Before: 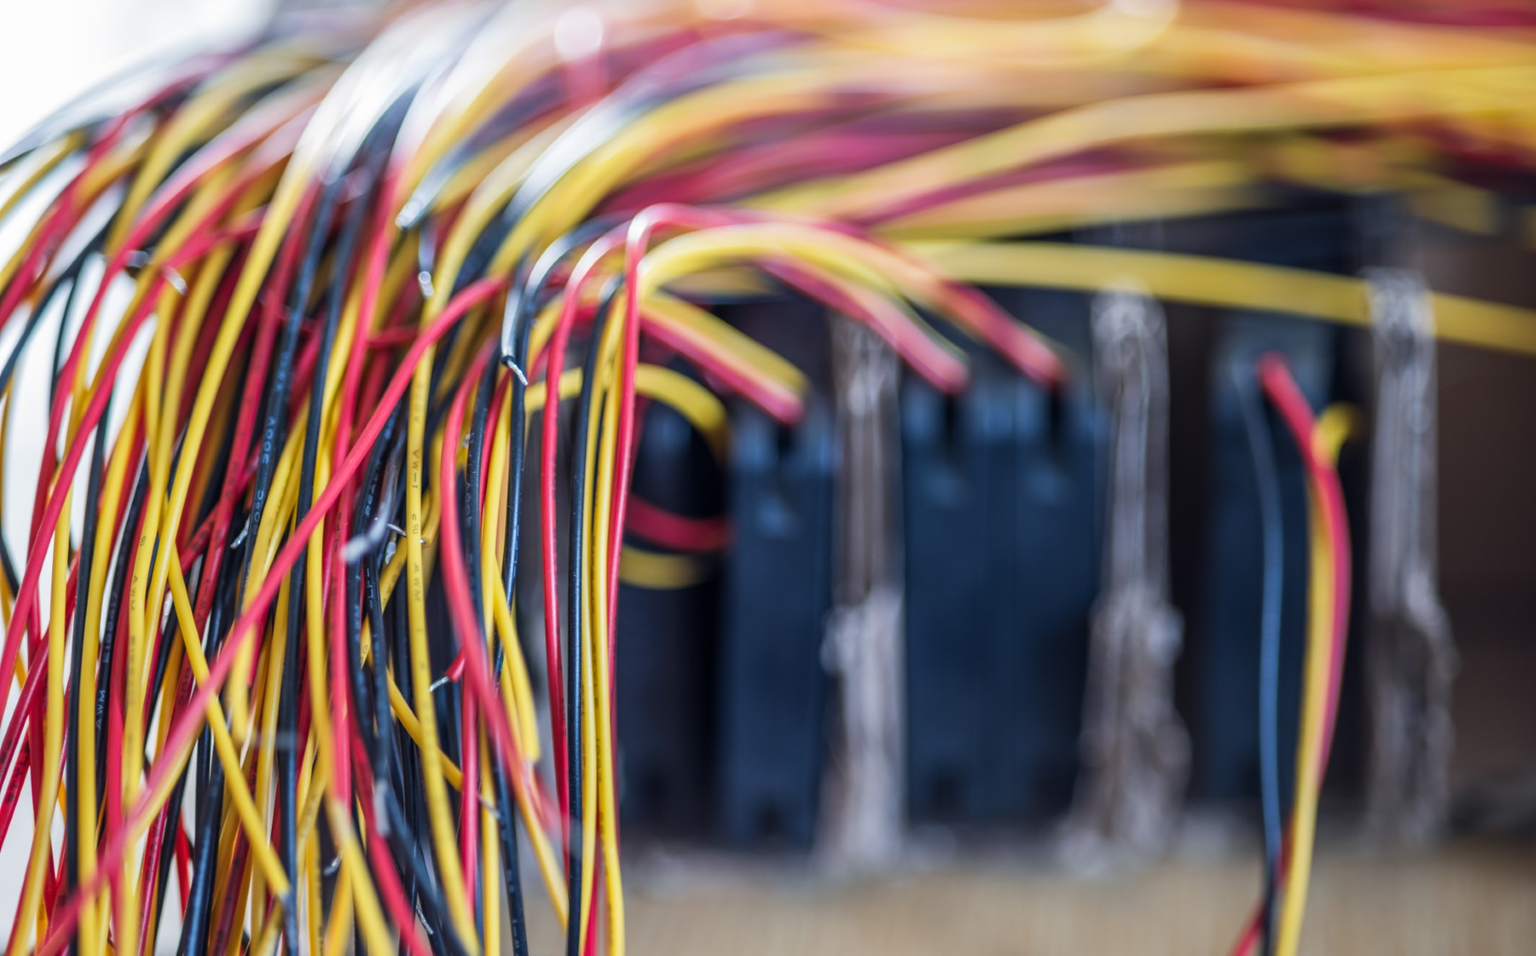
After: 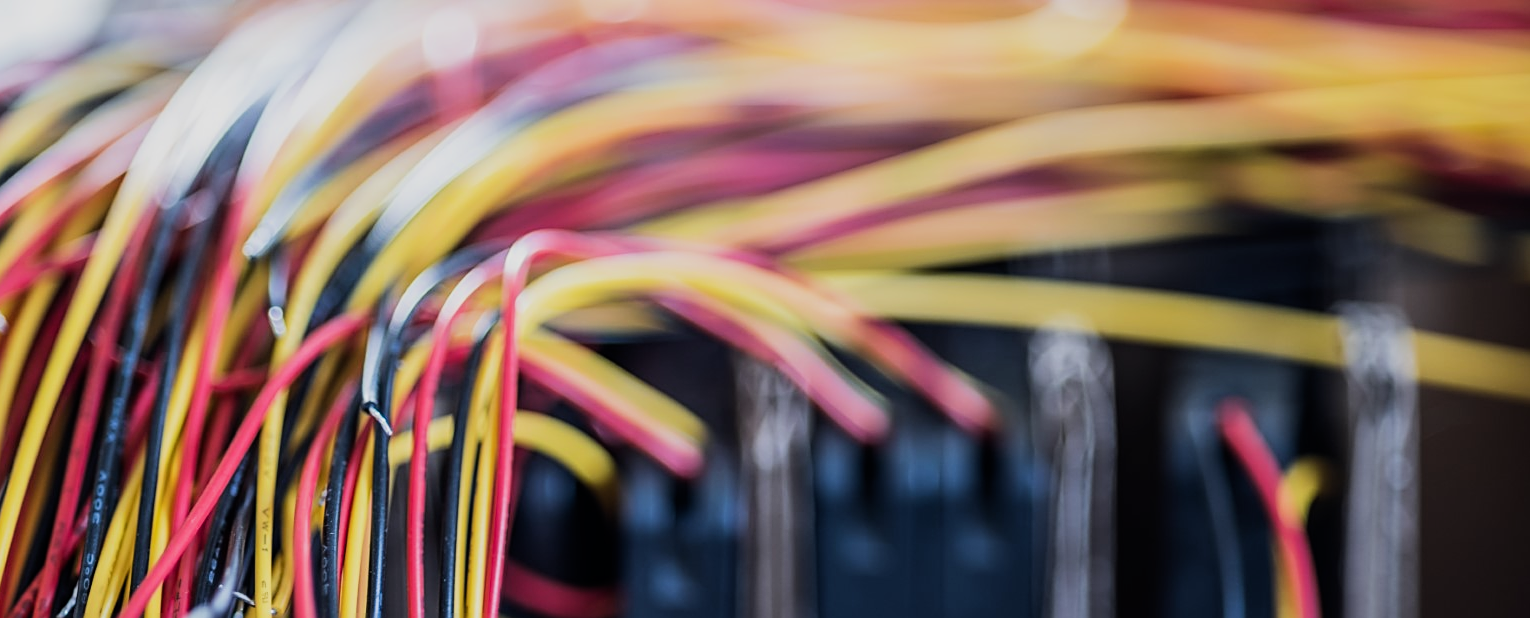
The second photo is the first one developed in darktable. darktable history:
filmic rgb: black relative exposure -7.5 EV, white relative exposure 5 EV, hardness 3.31, contrast 1.3, contrast in shadows safe
sharpen: on, module defaults
crop and rotate: left 11.812%, bottom 42.776%
